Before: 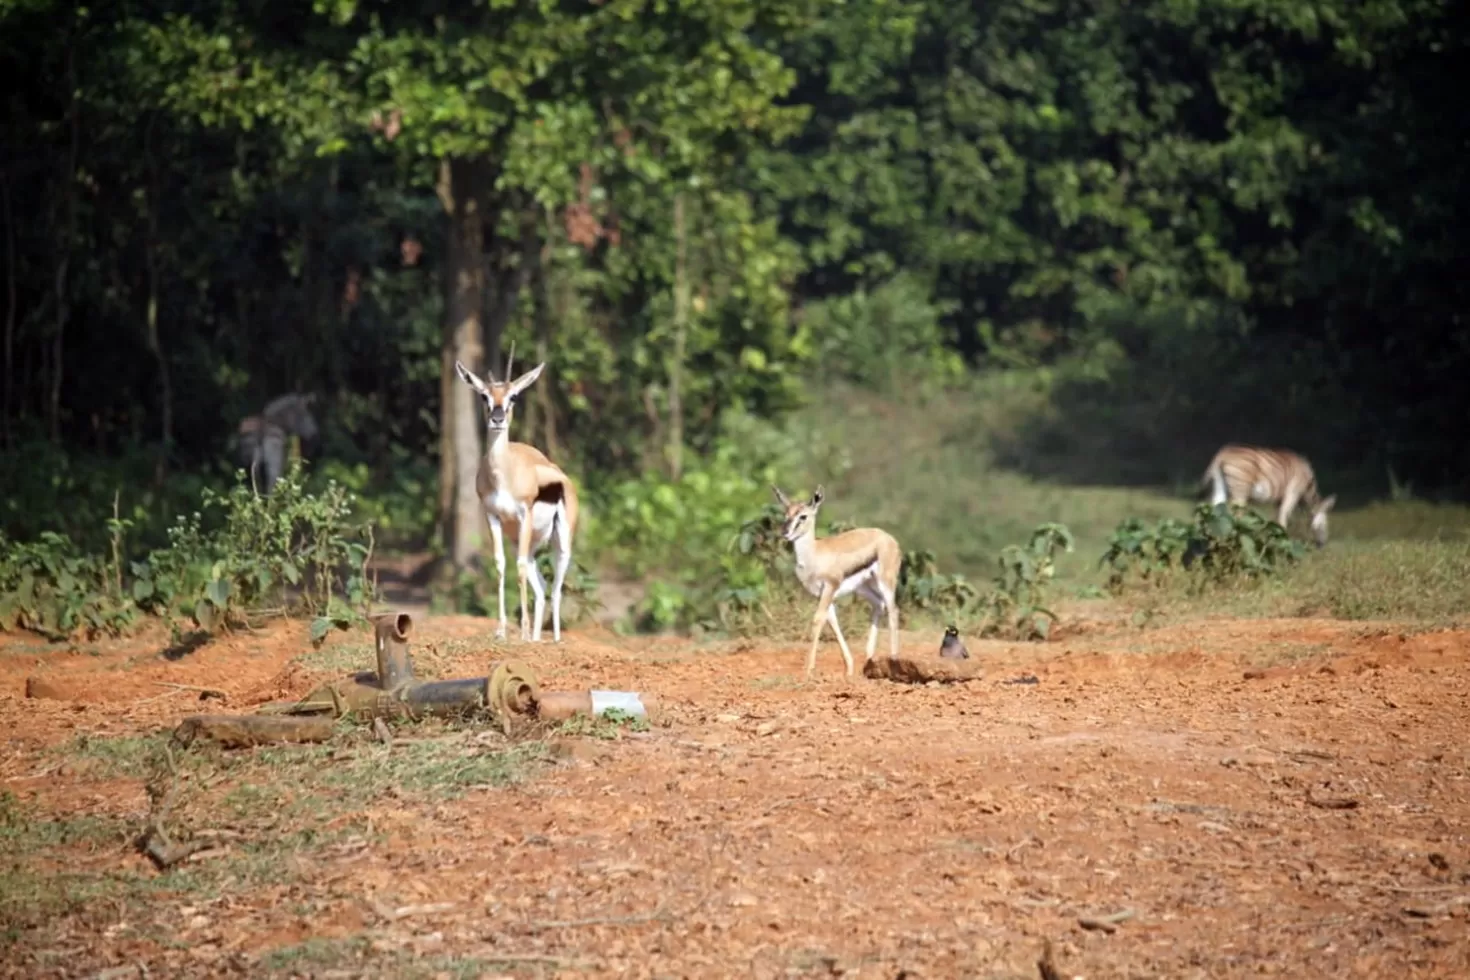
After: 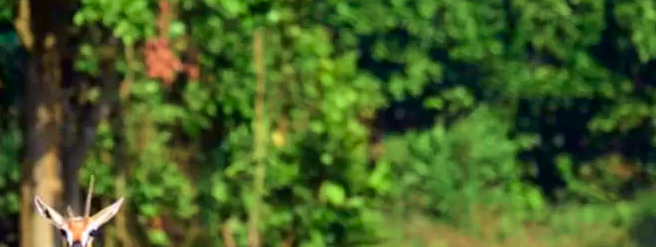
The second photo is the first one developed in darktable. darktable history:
velvia: strength 44.89%
exposure: compensate highlight preservation false
tone curve: curves: ch0 [(0, 0.013) (0.054, 0.018) (0.205, 0.197) (0.289, 0.309) (0.382, 0.437) (0.475, 0.552) (0.666, 0.743) (0.791, 0.85) (1, 0.998)]; ch1 [(0, 0) (0.394, 0.338) (0.449, 0.404) (0.499, 0.498) (0.526, 0.528) (0.543, 0.564) (0.589, 0.633) (0.66, 0.687) (0.783, 0.804) (1, 1)]; ch2 [(0, 0) (0.304, 0.31) (0.403, 0.399) (0.441, 0.421) (0.474, 0.466) (0.498, 0.496) (0.524, 0.538) (0.555, 0.584) (0.633, 0.665) (0.7, 0.711) (1, 1)], color space Lab, independent channels, preserve colors none
shadows and highlights: shadows 24.48, highlights -78.75, soften with gaussian
color correction: highlights b* 0.028, saturation 1.3
crop: left 28.667%, top 16.866%, right 26.68%, bottom 57.867%
